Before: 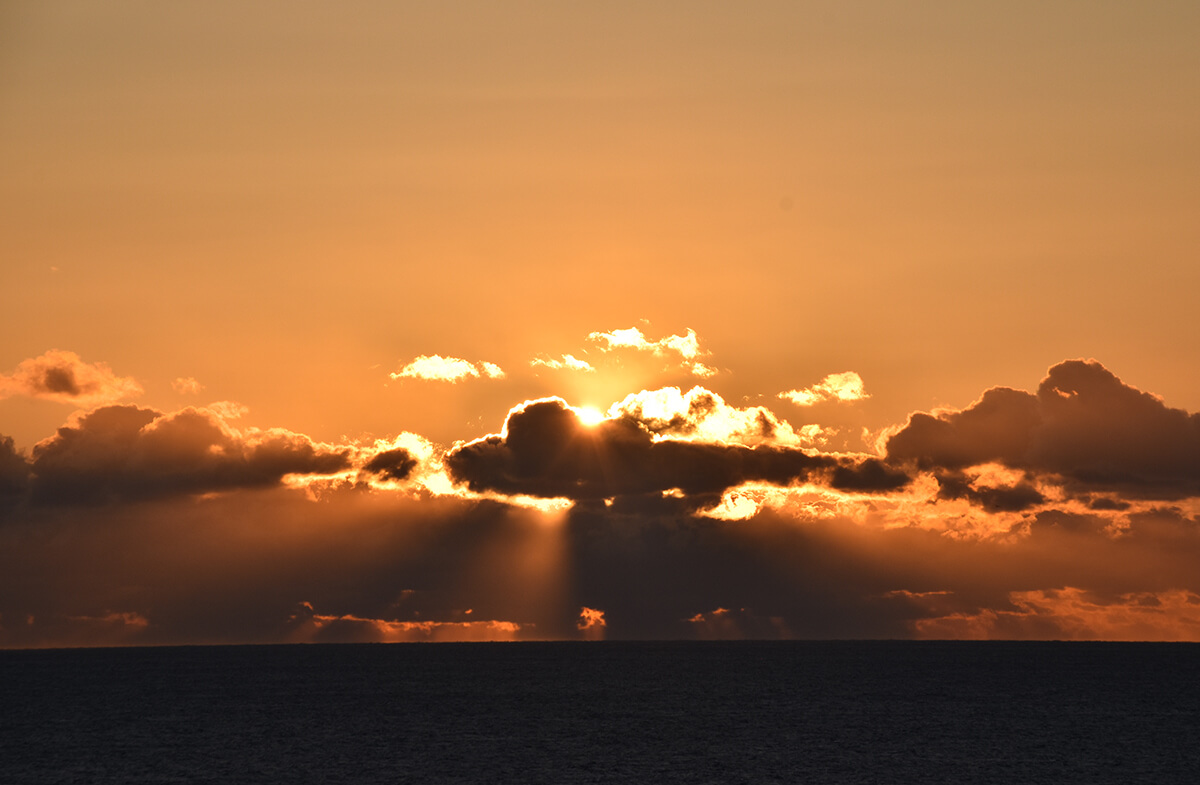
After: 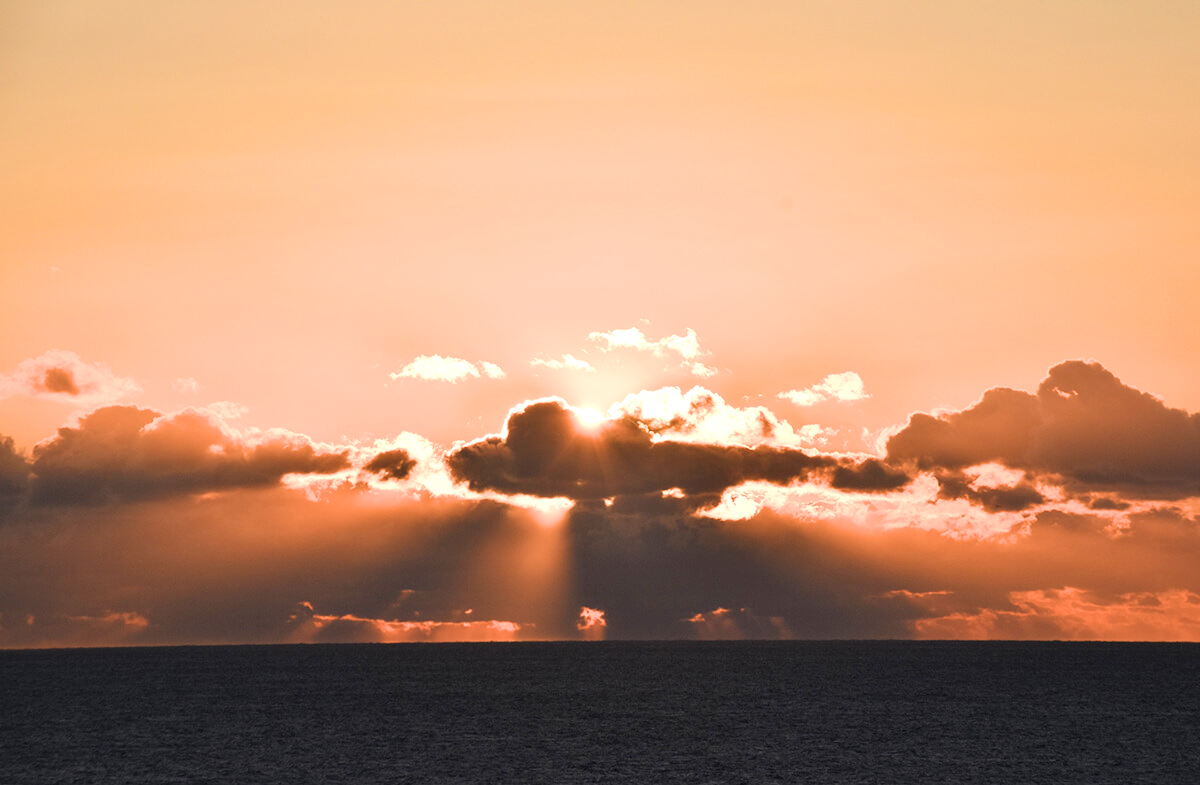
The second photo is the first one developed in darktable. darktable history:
exposure: black level correction 0, exposure 1.505 EV, compensate highlight preservation false
filmic rgb: black relative exposure -8.02 EV, white relative exposure 4 EV, hardness 4.17, iterations of high-quality reconstruction 10
